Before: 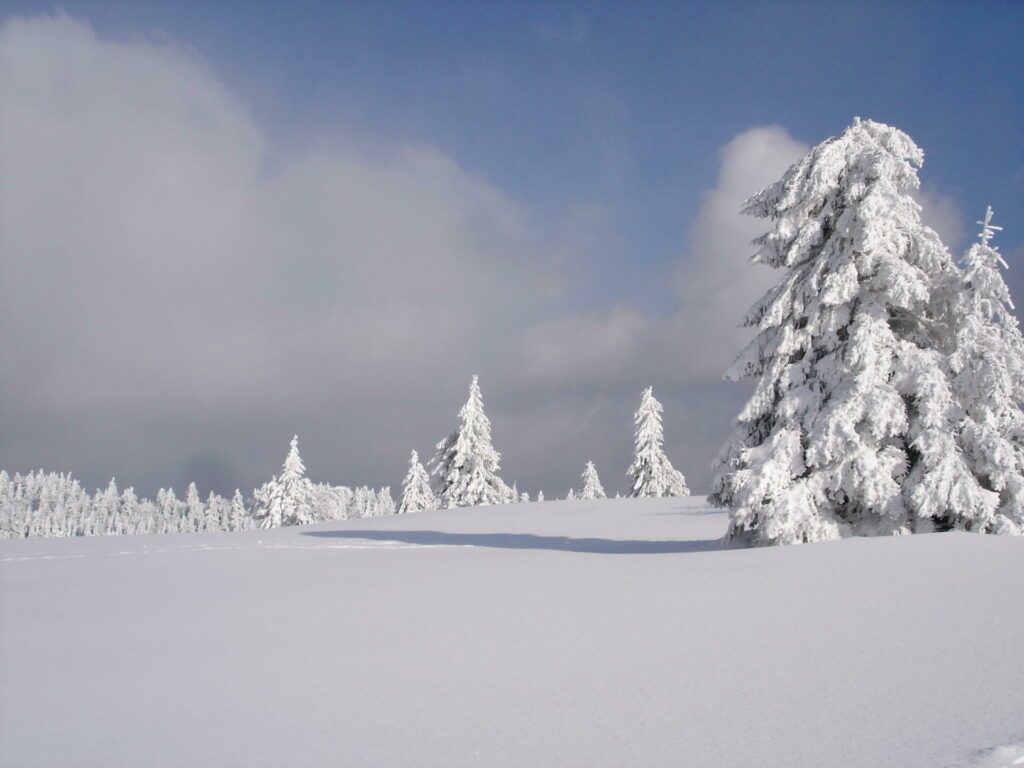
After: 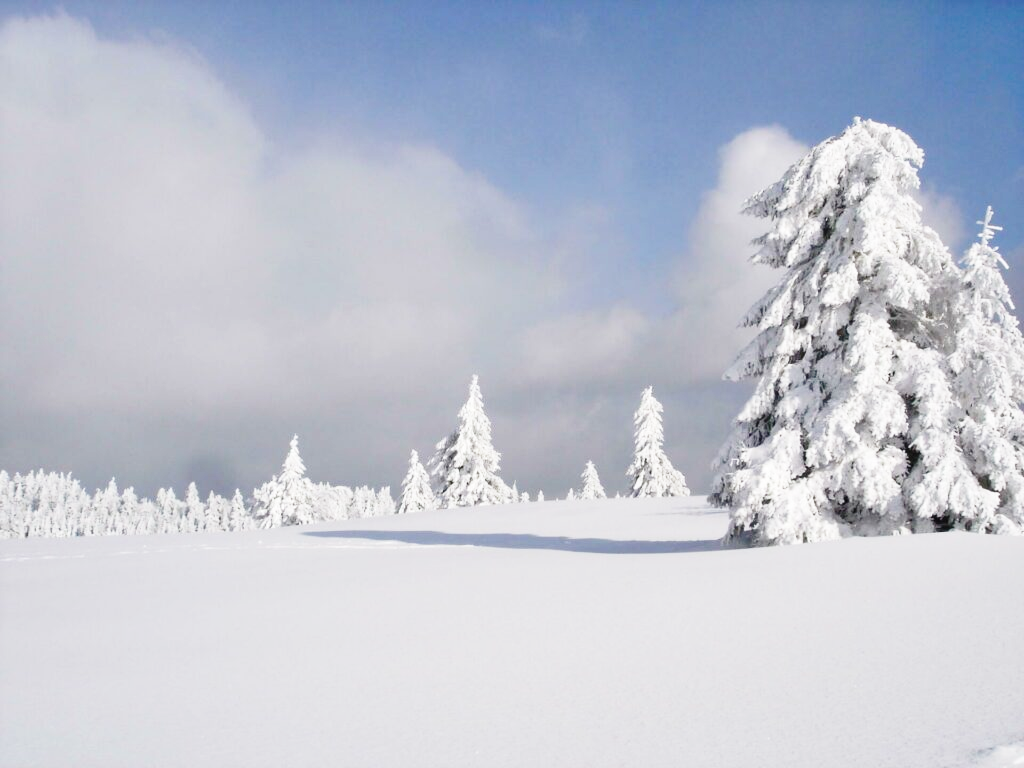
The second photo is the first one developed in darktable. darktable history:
shadows and highlights: shadows 29.32, highlights -29.32, low approximation 0.01, soften with gaussian
base curve: curves: ch0 [(0, 0) (0.028, 0.03) (0.121, 0.232) (0.46, 0.748) (0.859, 0.968) (1, 1)], preserve colors none
